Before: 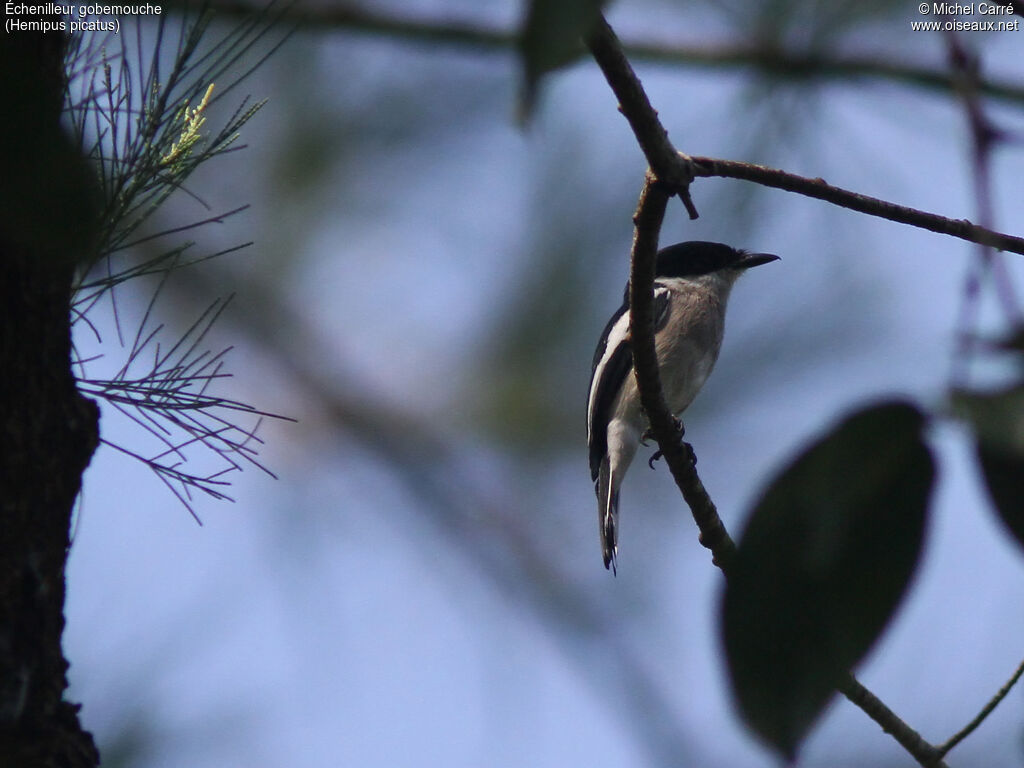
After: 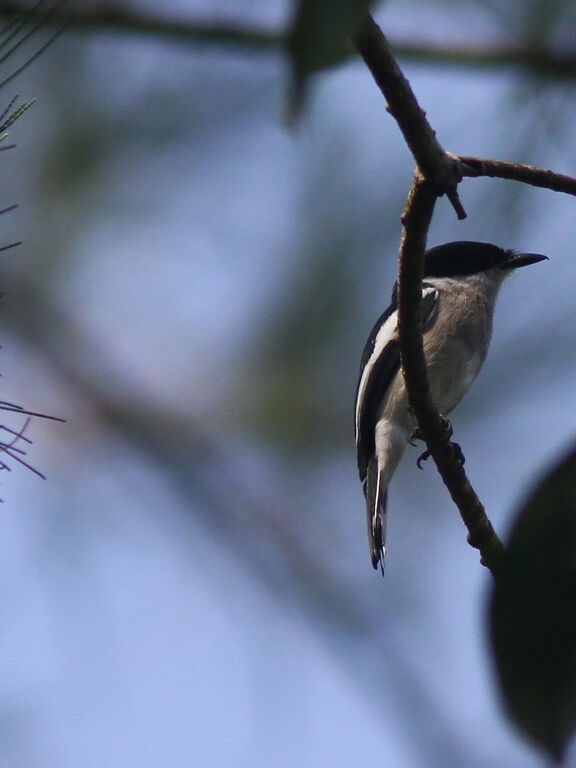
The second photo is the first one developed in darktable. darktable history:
crop and rotate: left 22.711%, right 21.032%
